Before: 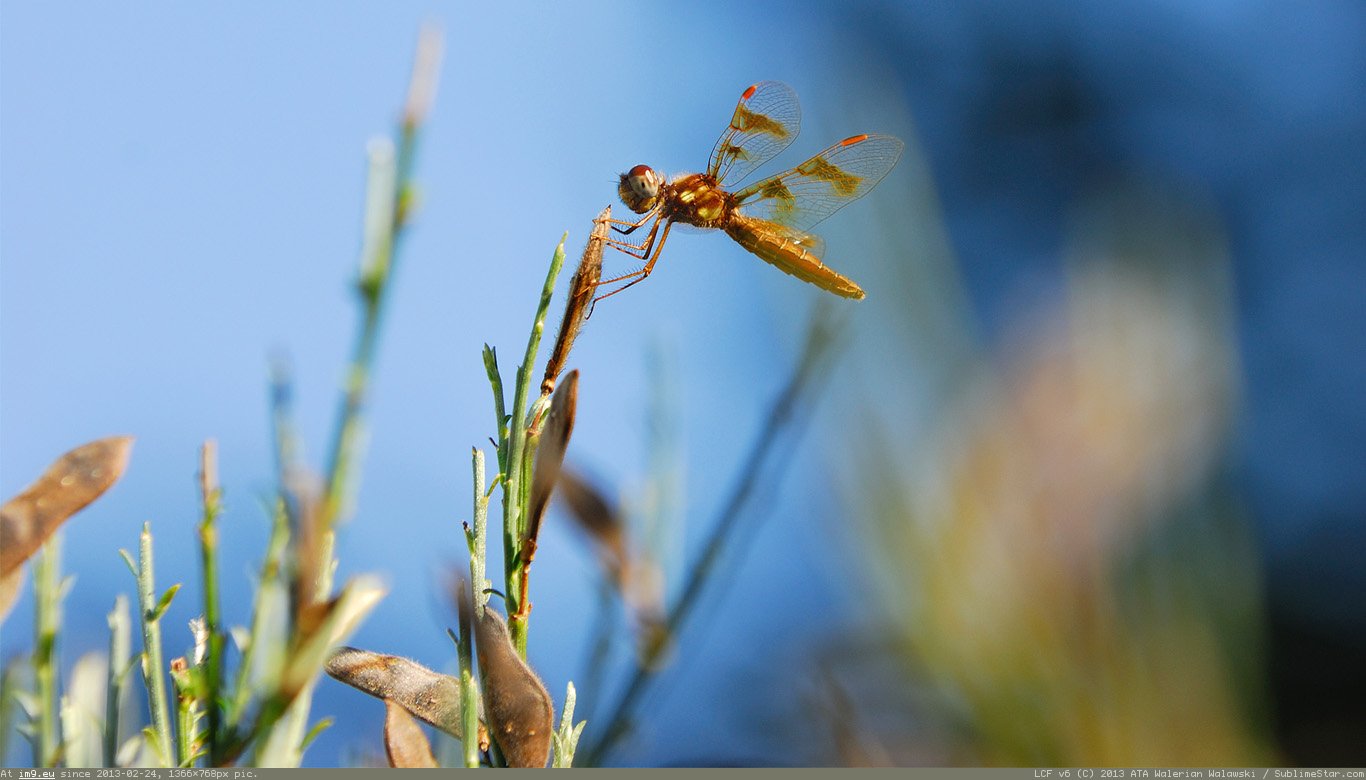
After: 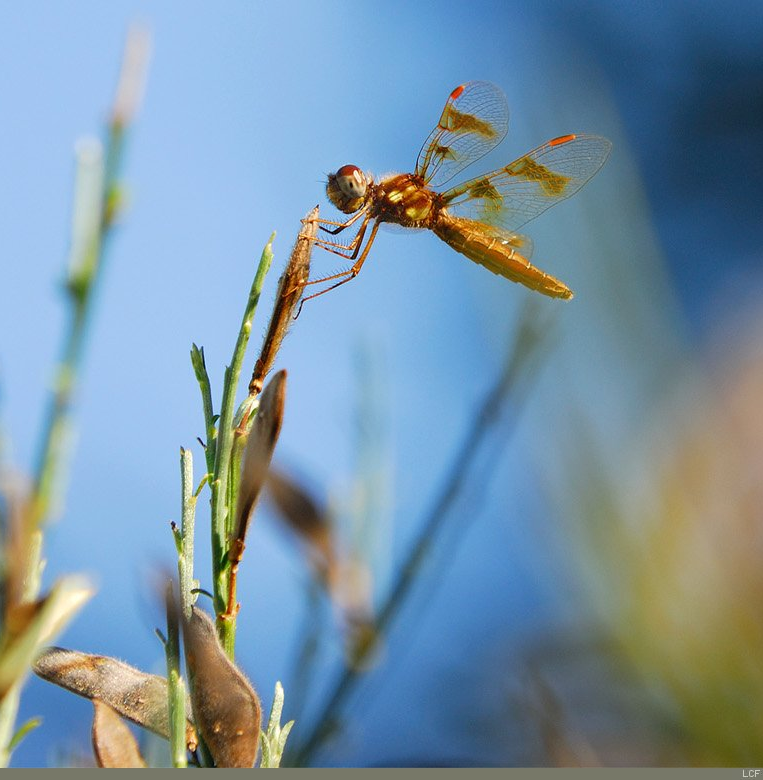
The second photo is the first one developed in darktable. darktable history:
crop: left 21.433%, right 22.679%
levels: levels [0, 0.498, 1]
